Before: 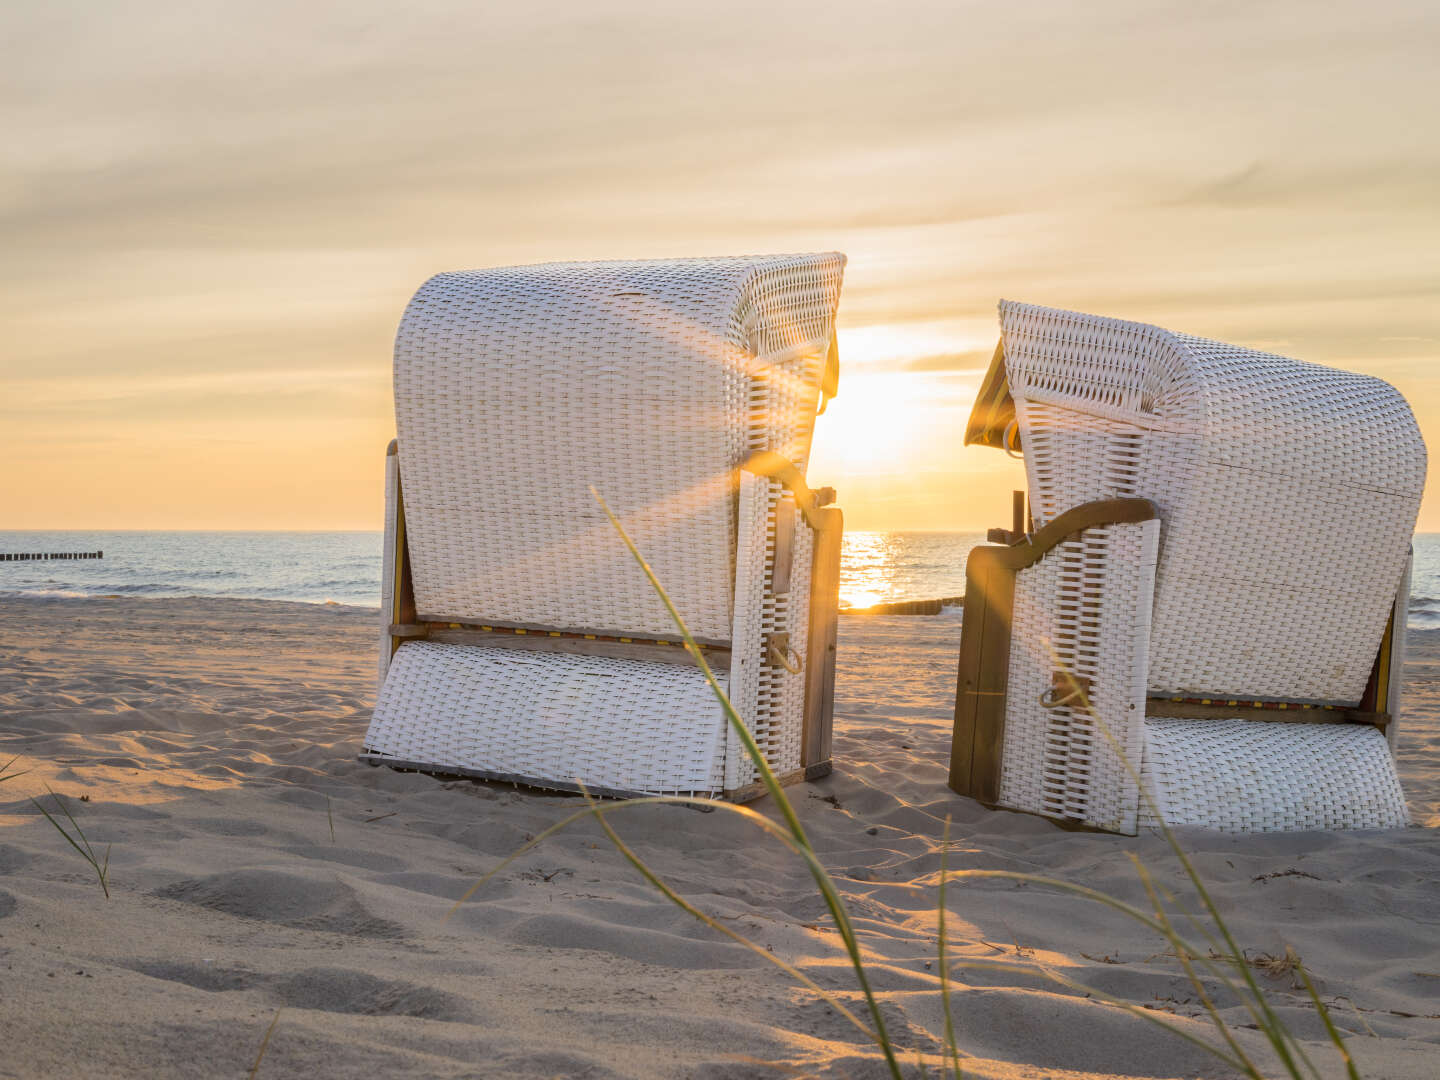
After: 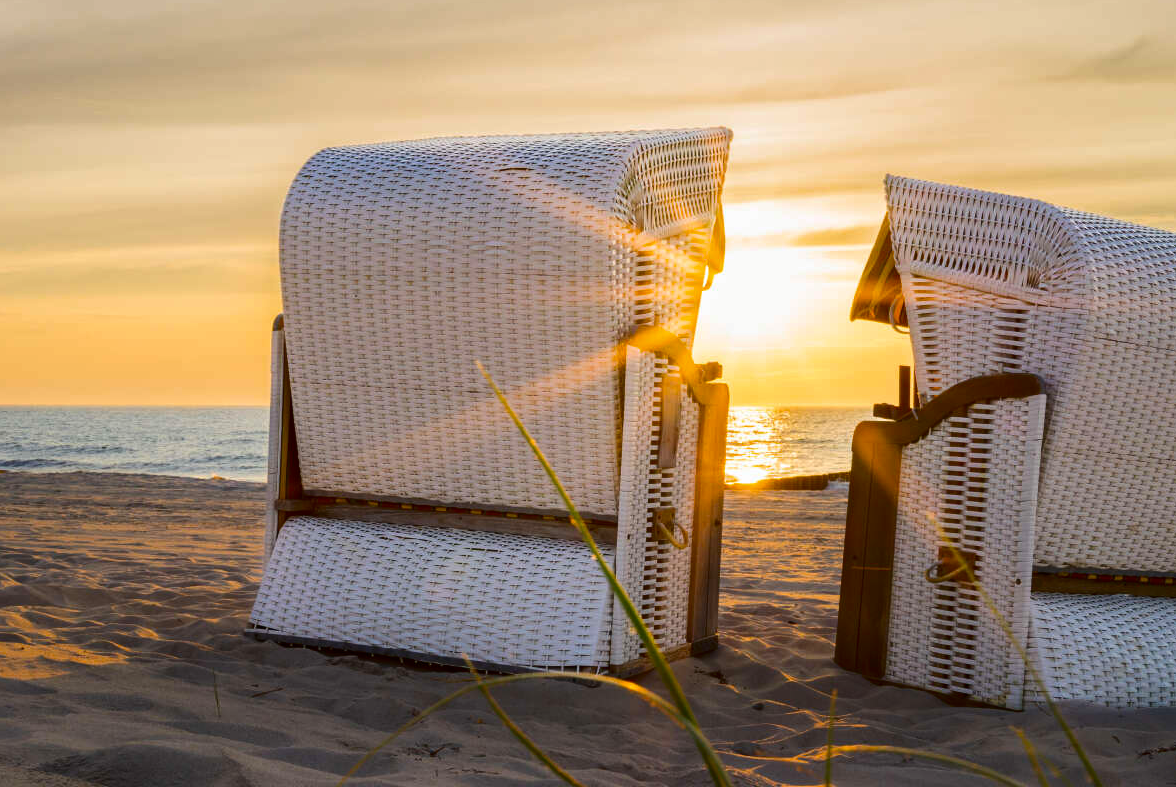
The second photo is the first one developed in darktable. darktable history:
crop: left 7.937%, top 11.595%, right 10.289%, bottom 15.478%
contrast brightness saturation: contrast 0.135, brightness -0.24, saturation 0.147
color balance rgb: perceptual saturation grading › global saturation 29.822%
